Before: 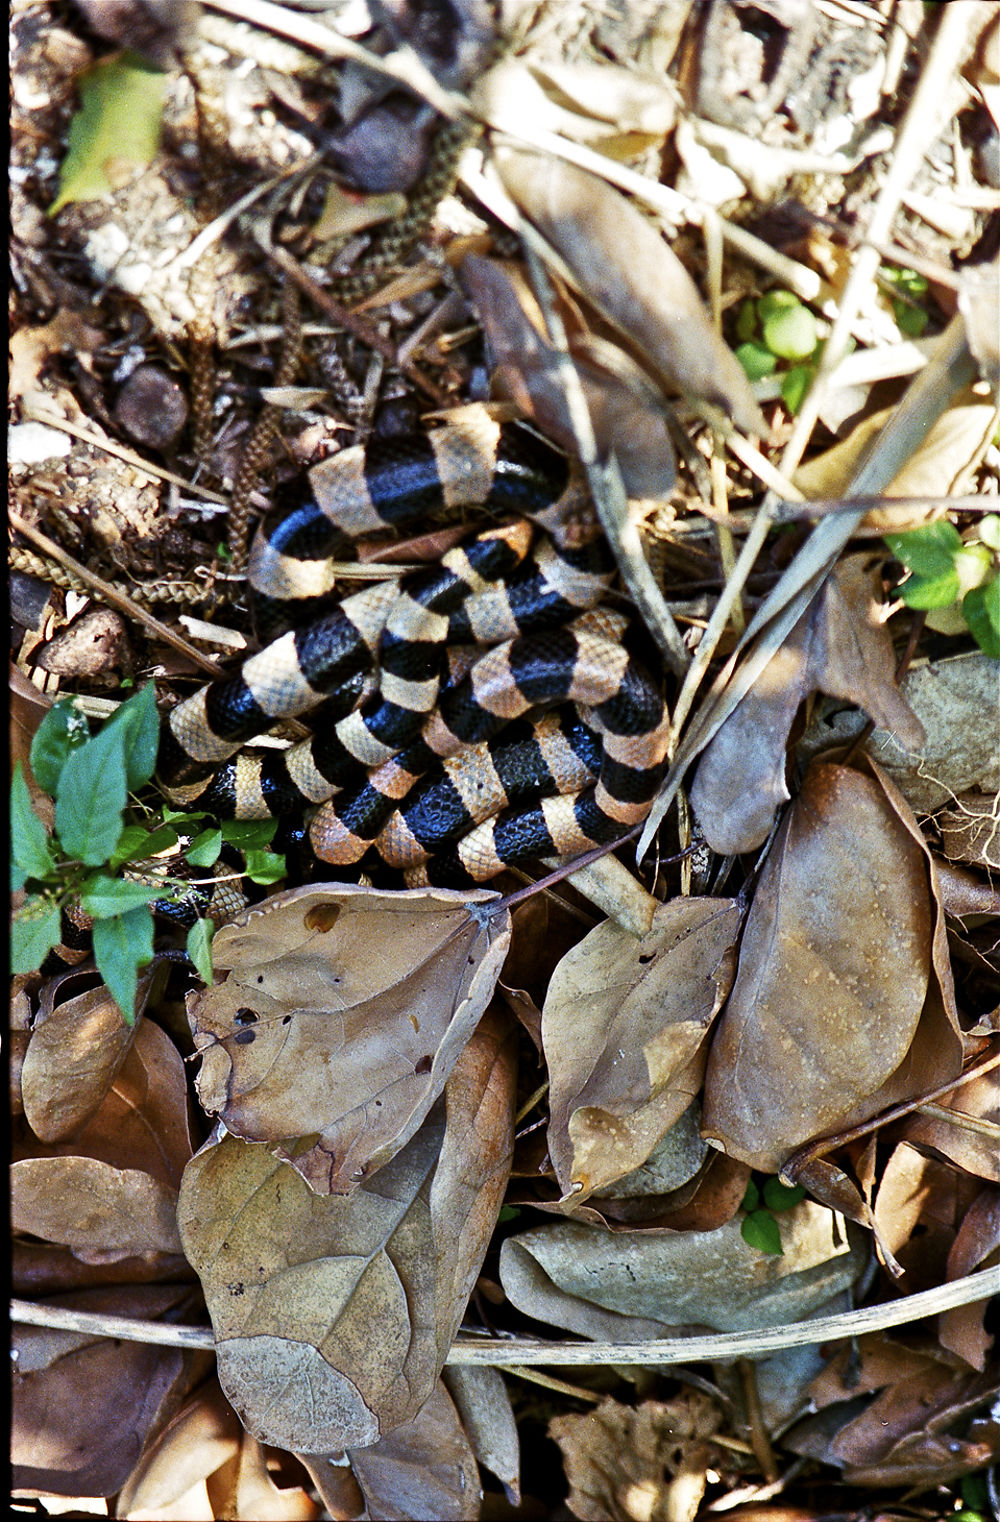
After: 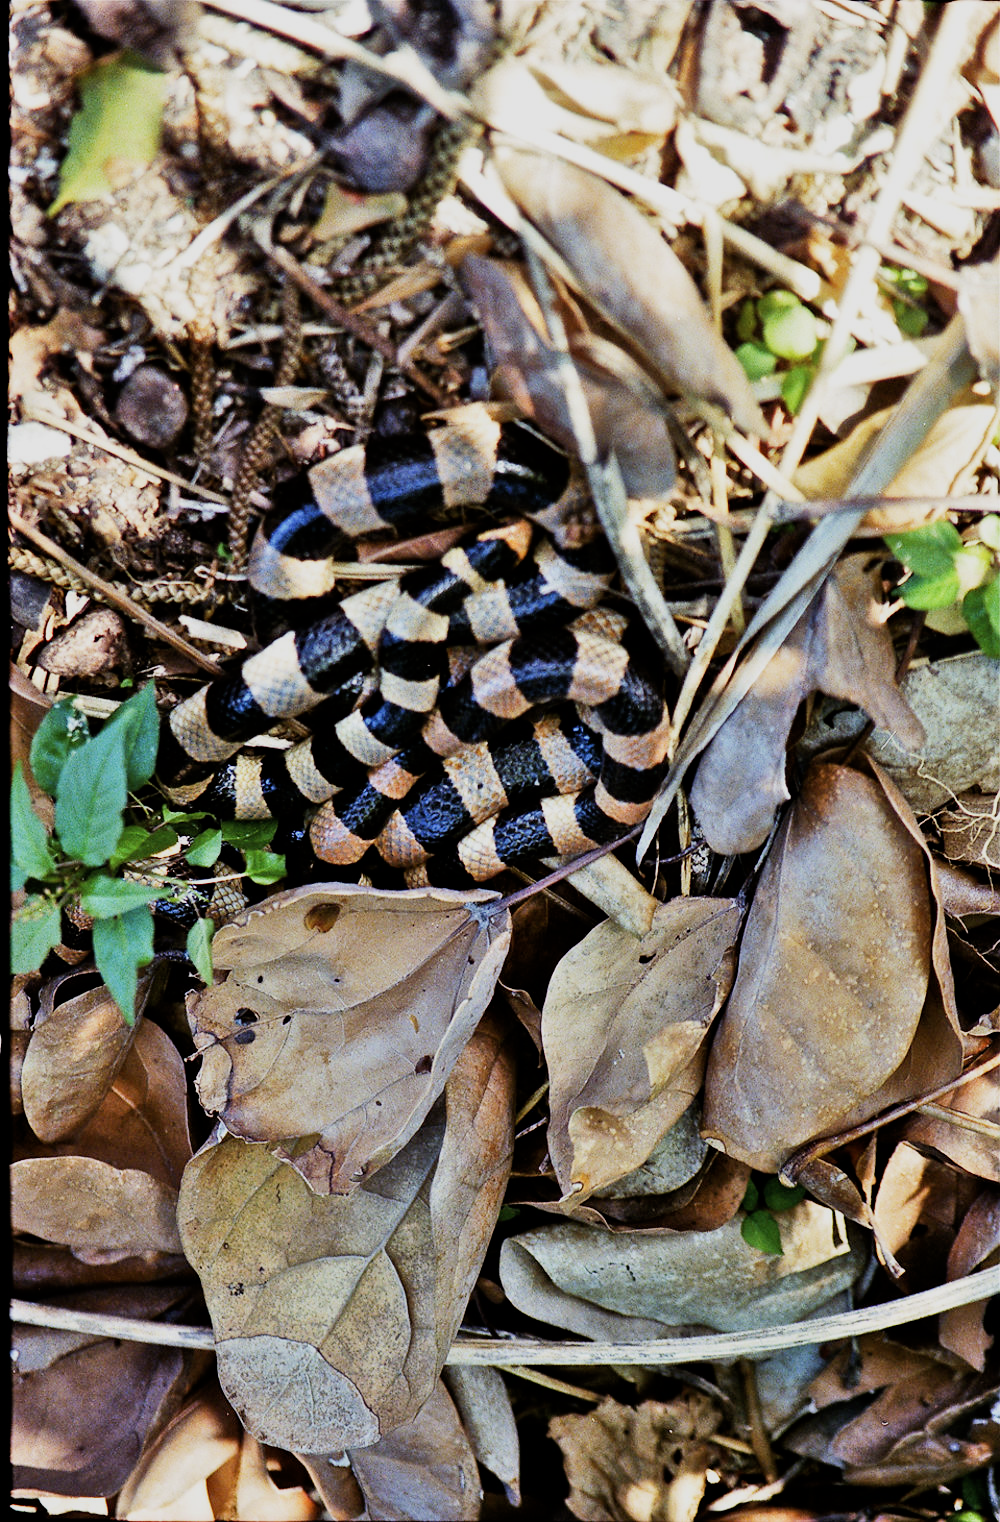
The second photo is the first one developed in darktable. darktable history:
filmic rgb: black relative exposure -7.65 EV, white relative exposure 4.56 EV, hardness 3.61, contrast 1.055, iterations of high-quality reconstruction 0
exposure: exposure 0.377 EV, compensate highlight preservation false
